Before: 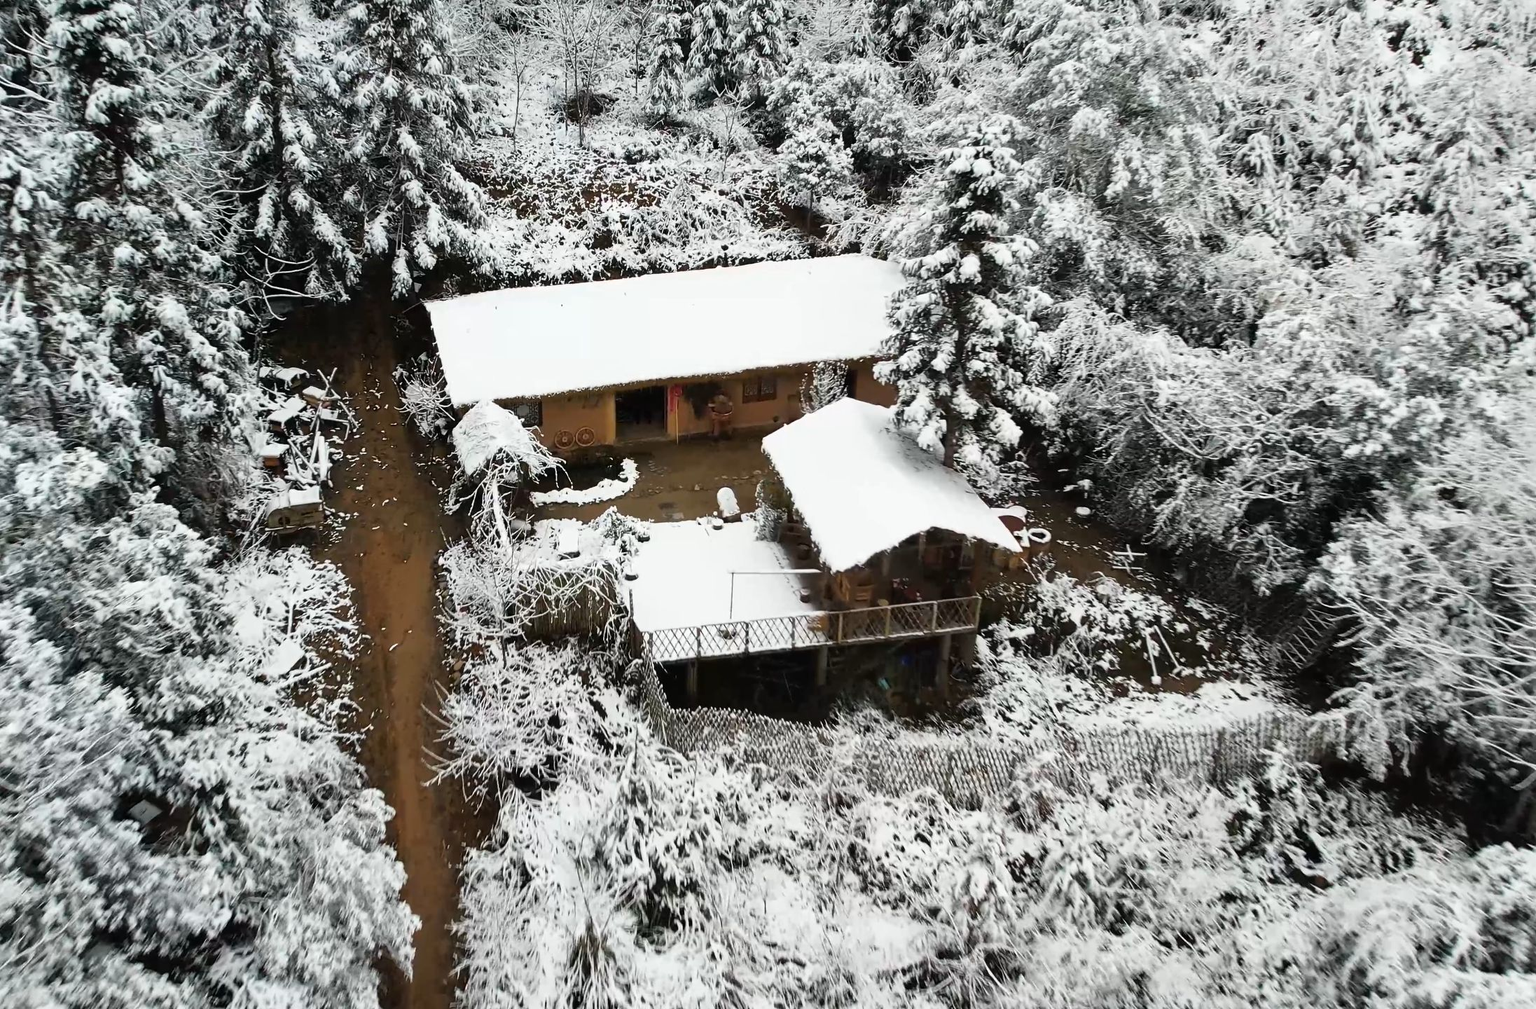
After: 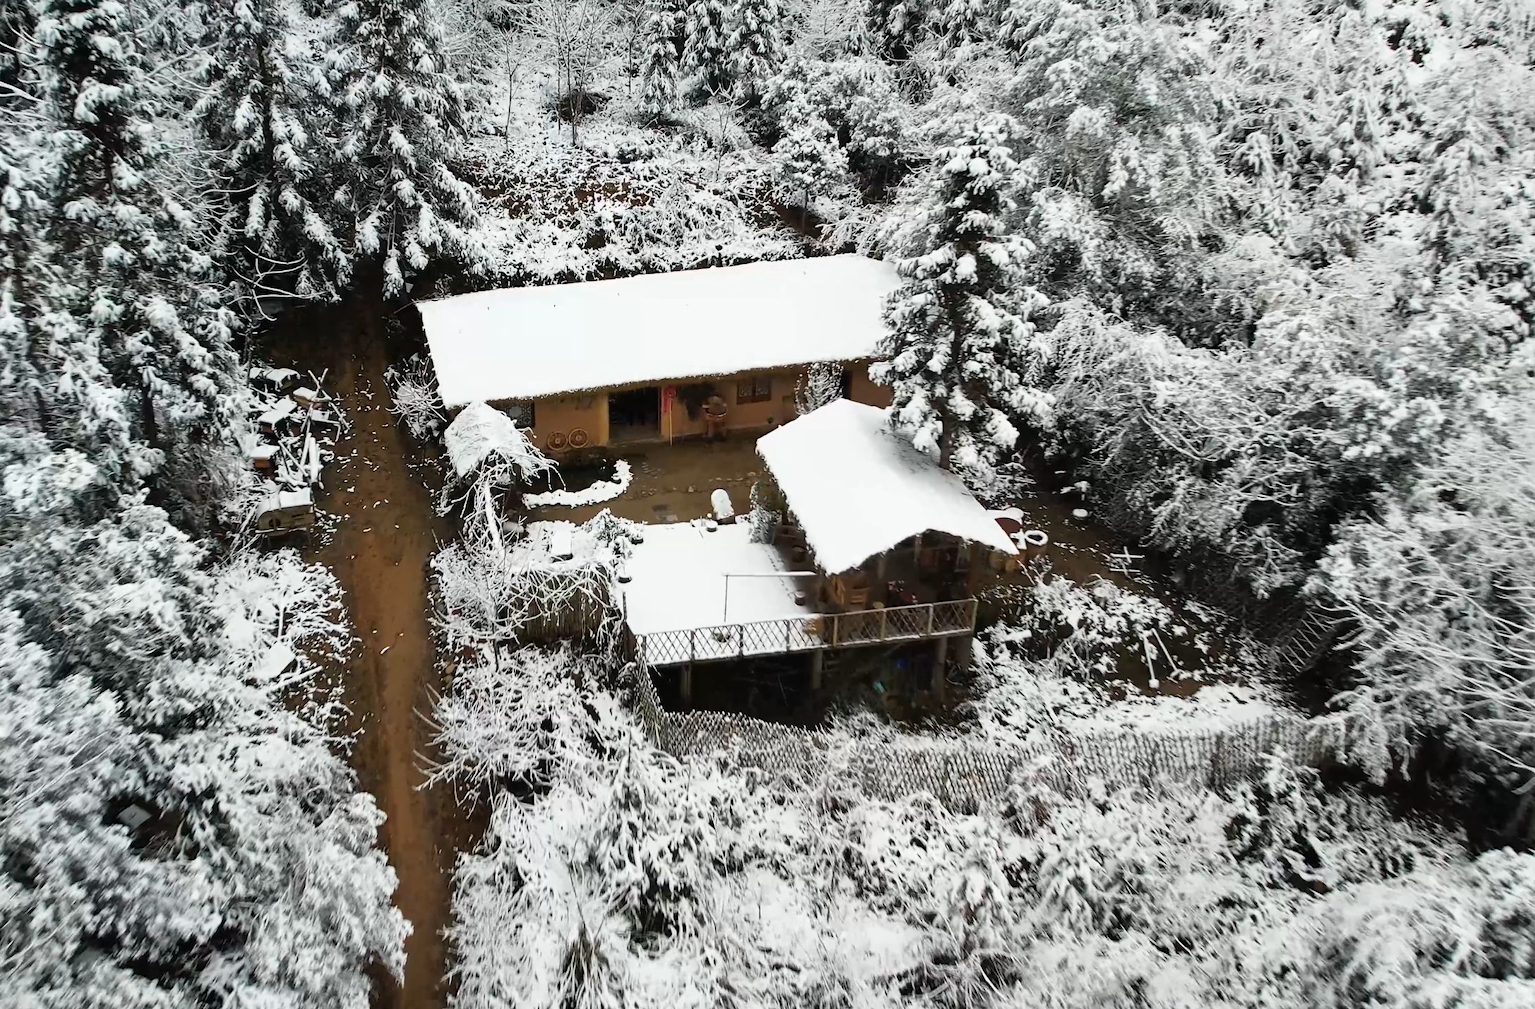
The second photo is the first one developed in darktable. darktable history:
crop and rotate: left 0.803%, top 0.264%, bottom 0.378%
